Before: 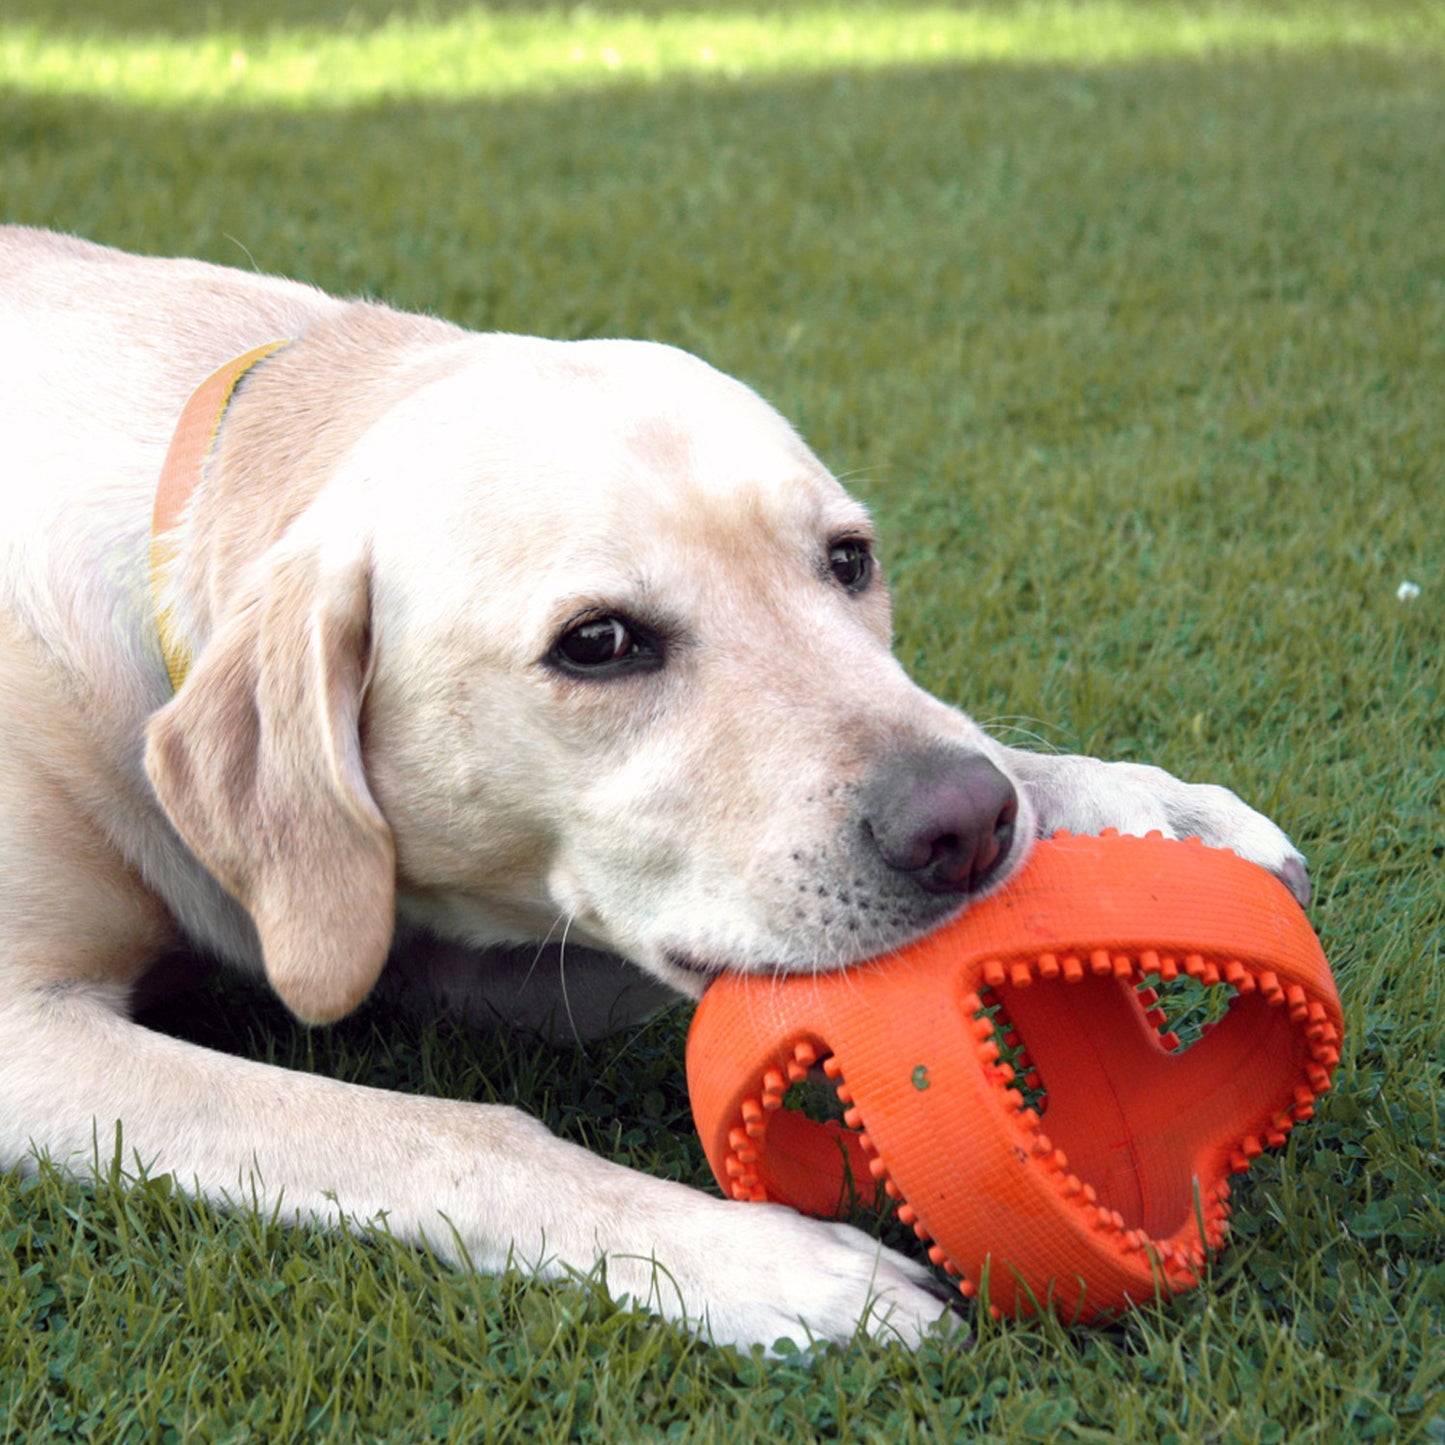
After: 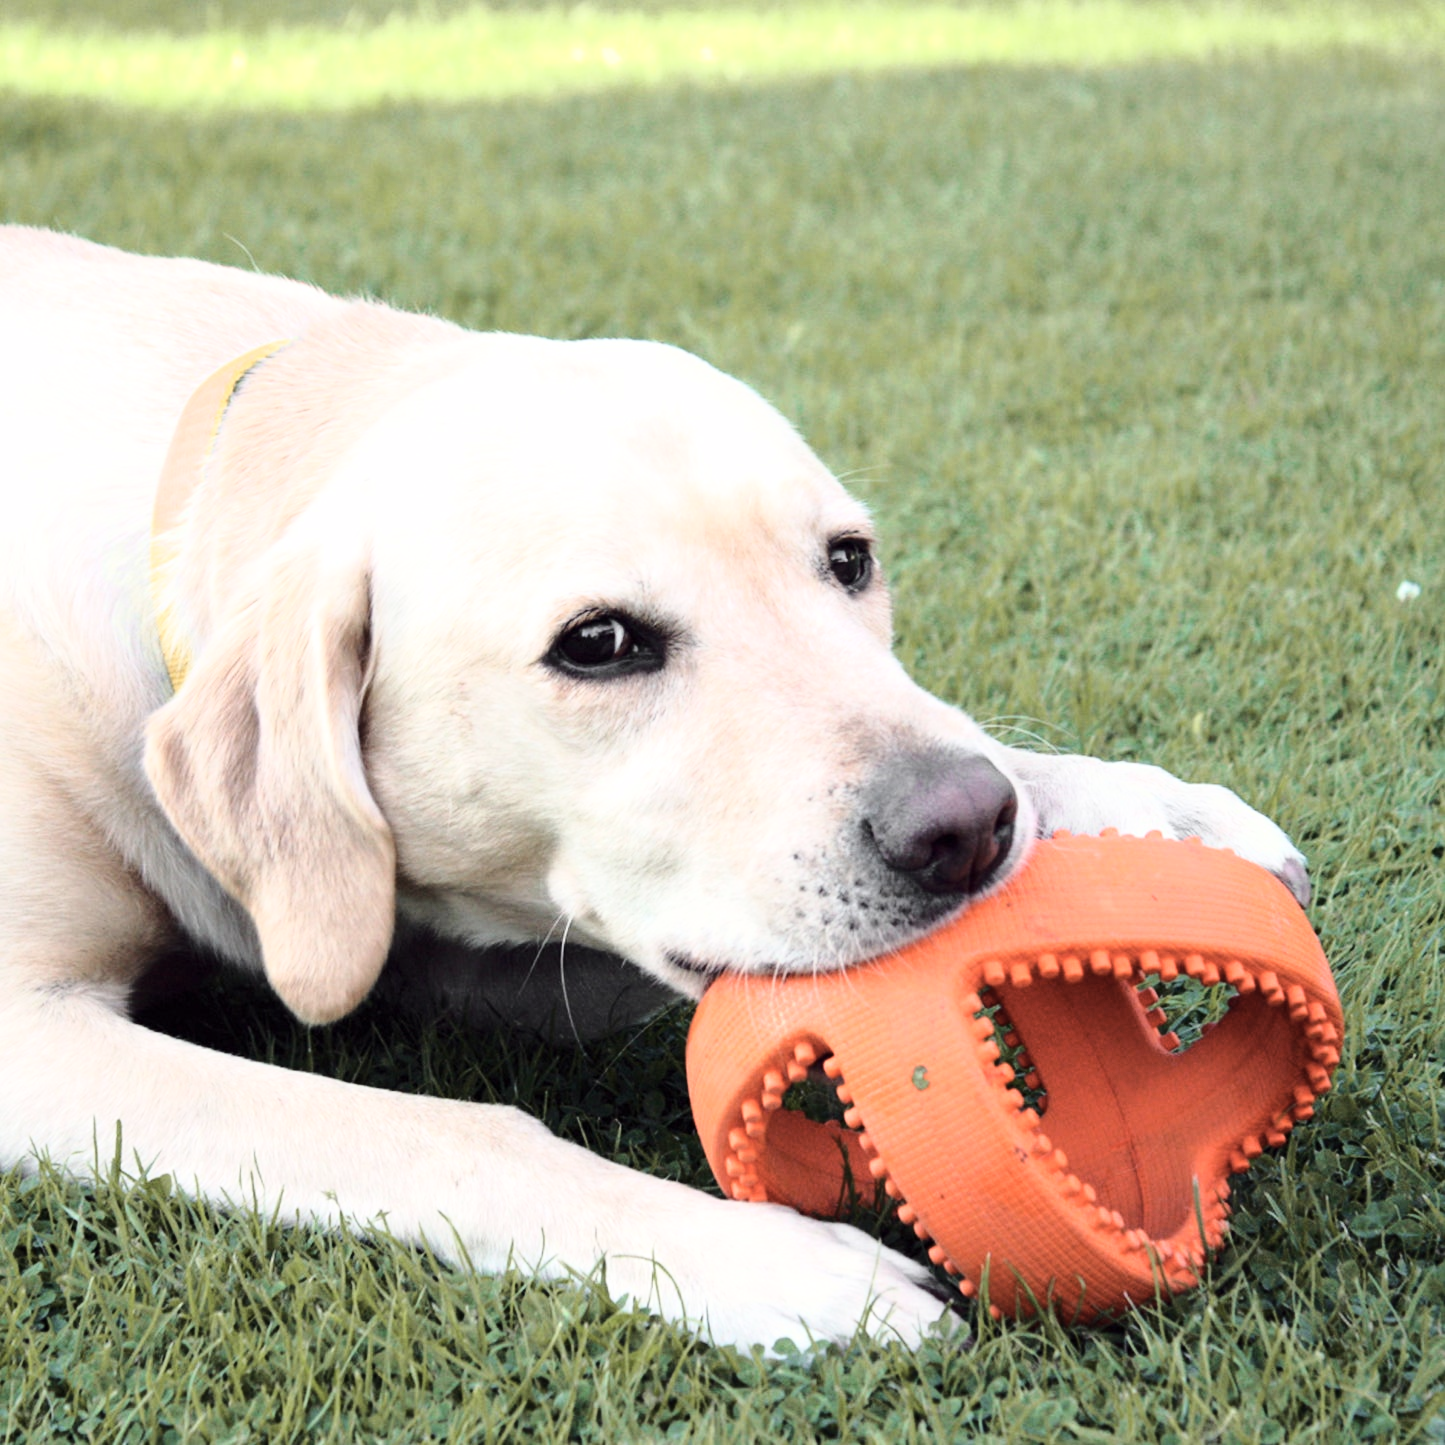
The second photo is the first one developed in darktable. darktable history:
base curve: curves: ch0 [(0, 0) (0.028, 0.03) (0.121, 0.232) (0.46, 0.748) (0.859, 0.968) (1, 1)]
contrast brightness saturation: contrast 0.098, saturation -0.294
